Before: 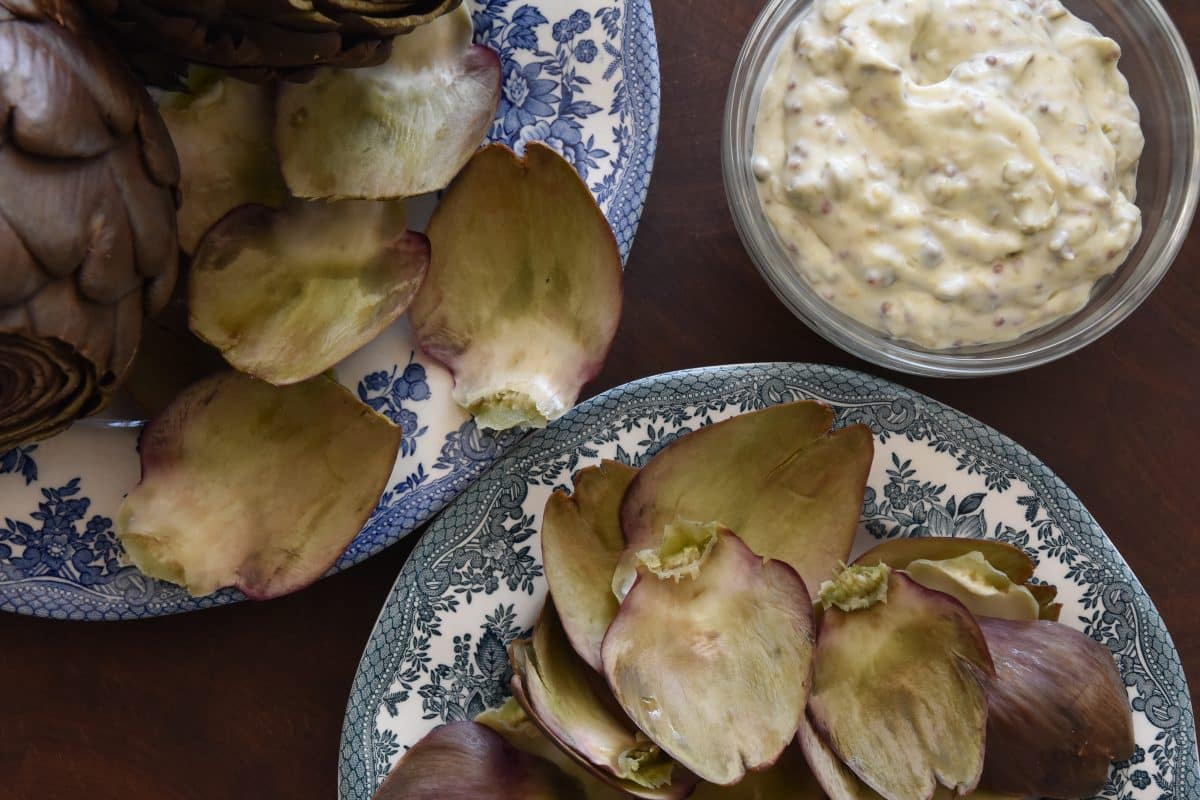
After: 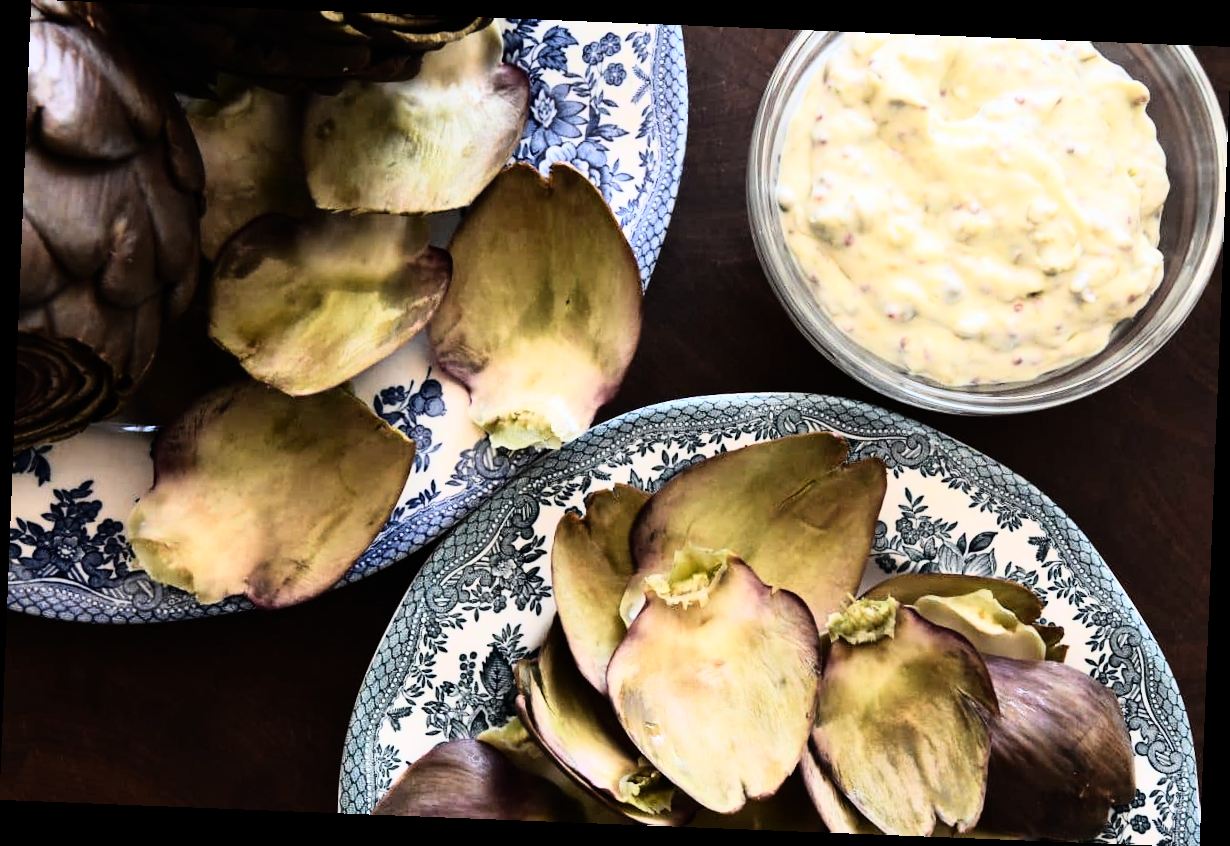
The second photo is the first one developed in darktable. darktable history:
rotate and perspective: rotation 2.27°, automatic cropping off
rgb curve: curves: ch0 [(0, 0) (0.21, 0.15) (0.24, 0.21) (0.5, 0.75) (0.75, 0.96) (0.89, 0.99) (1, 1)]; ch1 [(0, 0.02) (0.21, 0.13) (0.25, 0.2) (0.5, 0.67) (0.75, 0.9) (0.89, 0.97) (1, 1)]; ch2 [(0, 0.02) (0.21, 0.13) (0.25, 0.2) (0.5, 0.67) (0.75, 0.9) (0.89, 0.97) (1, 1)], compensate middle gray true
